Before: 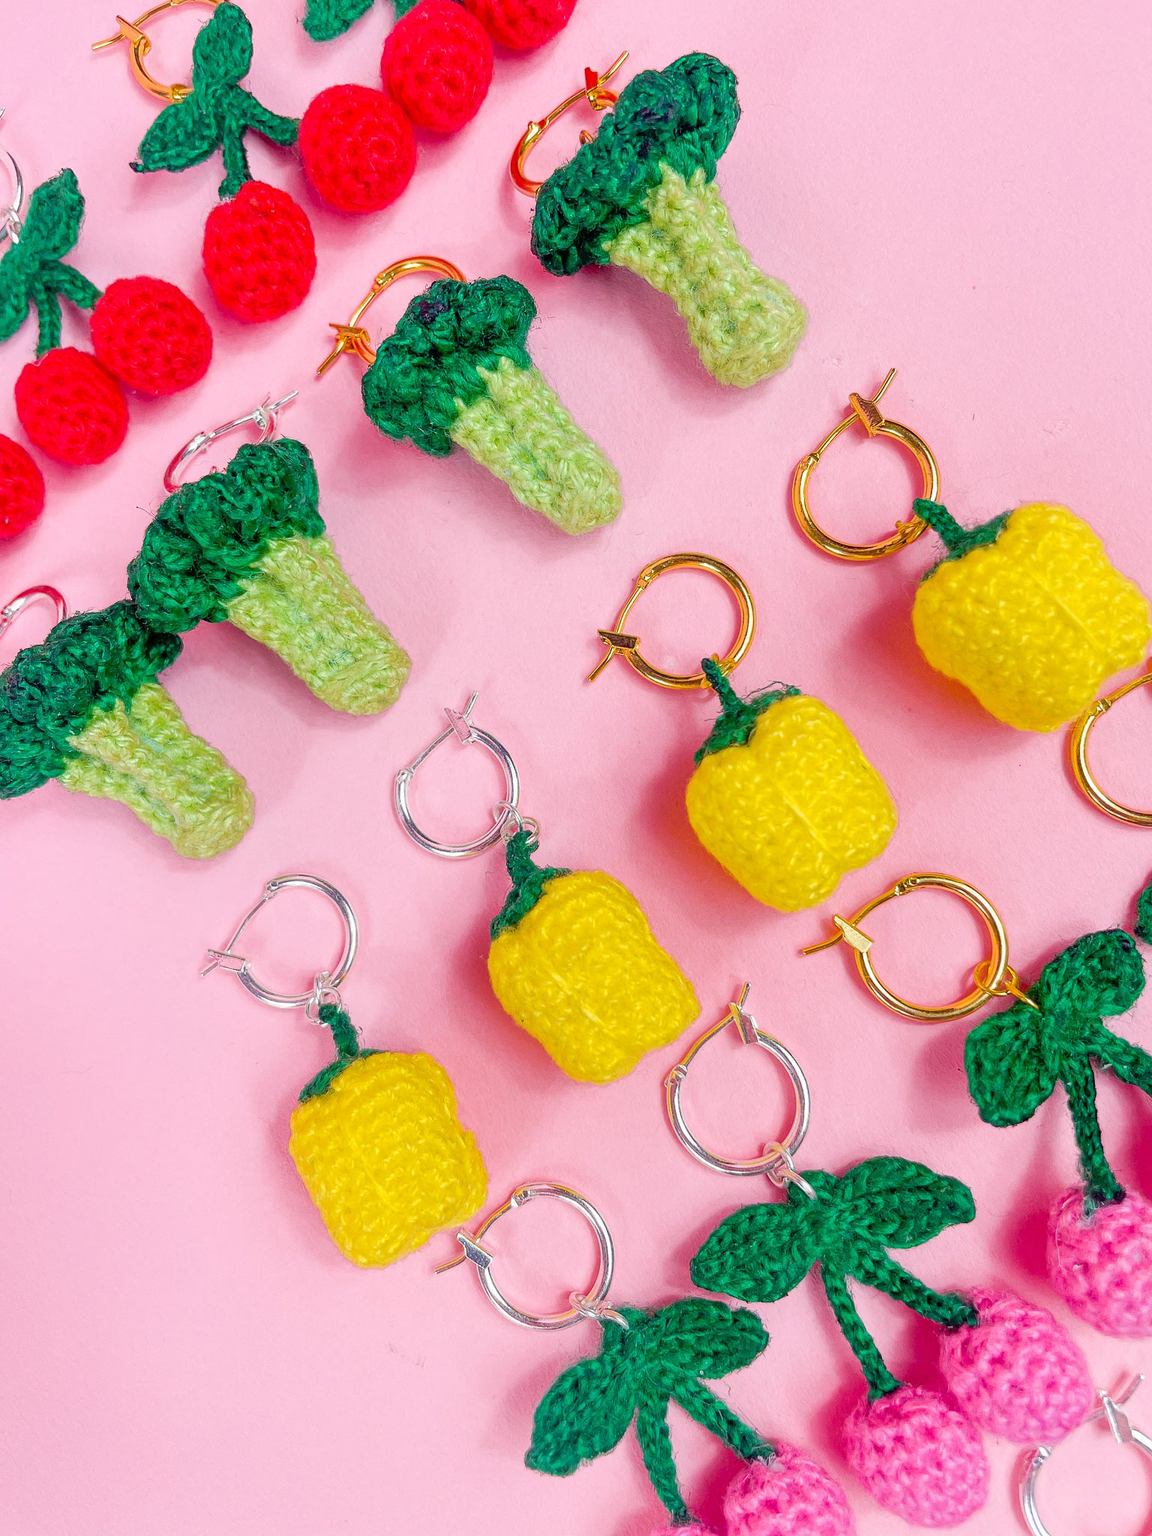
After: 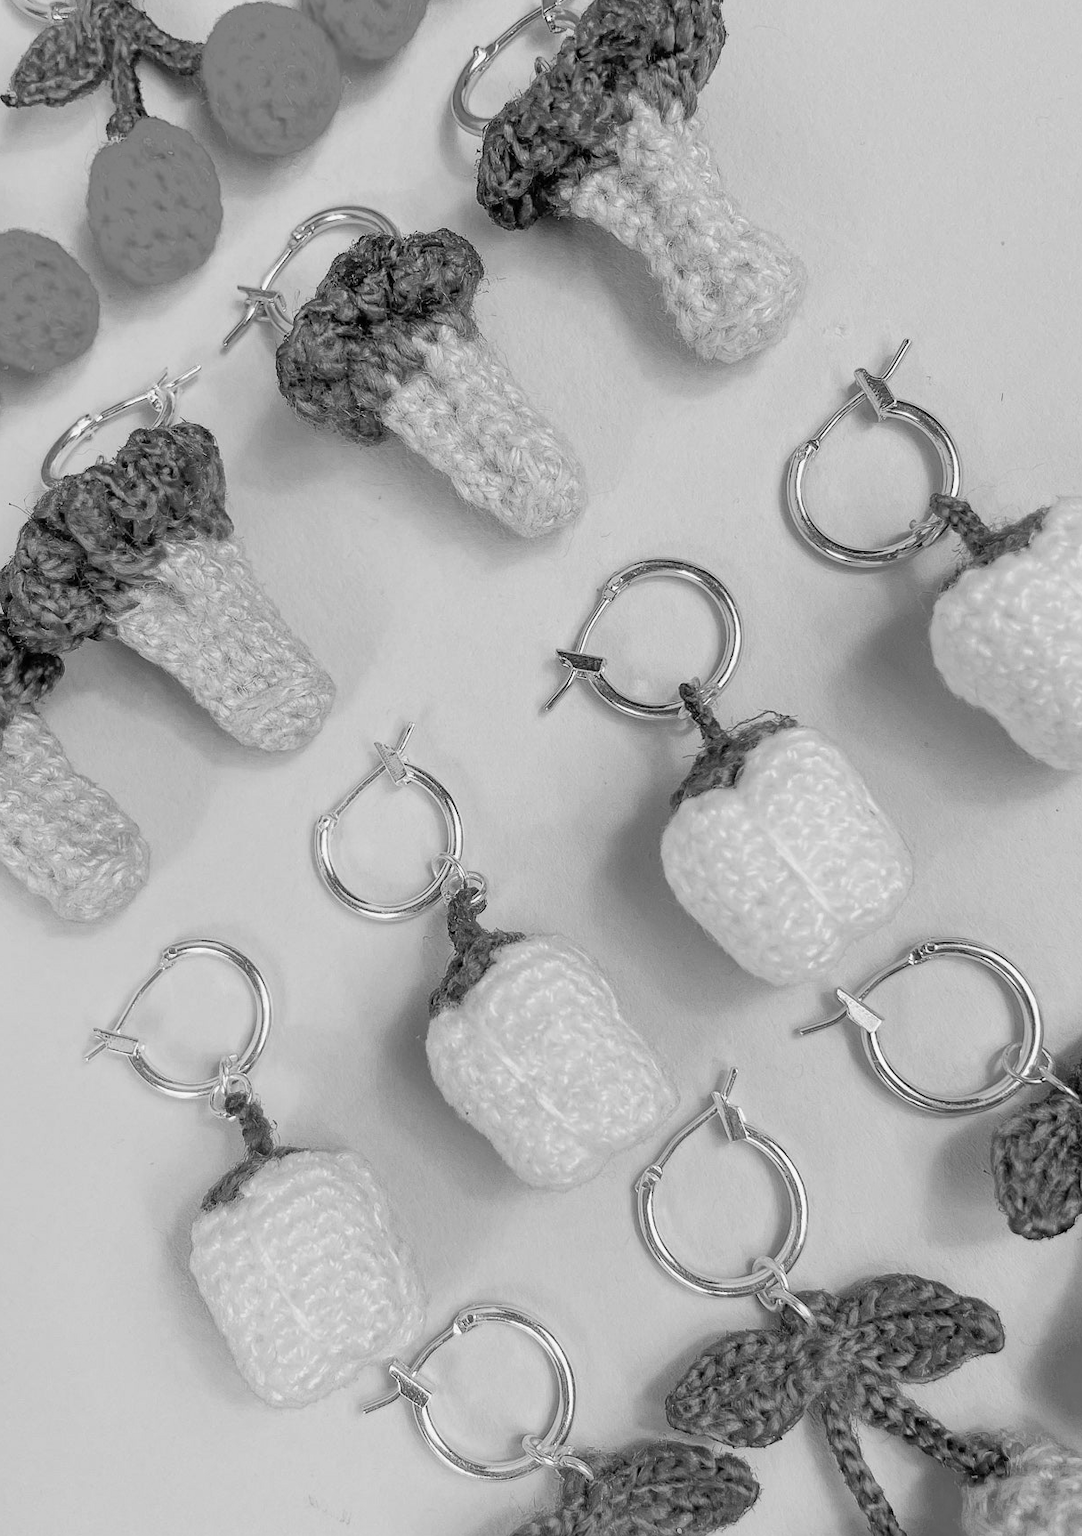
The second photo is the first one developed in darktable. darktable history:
monochrome: a 73.58, b 64.21
crop: left 11.225%, top 5.381%, right 9.565%, bottom 10.314%
